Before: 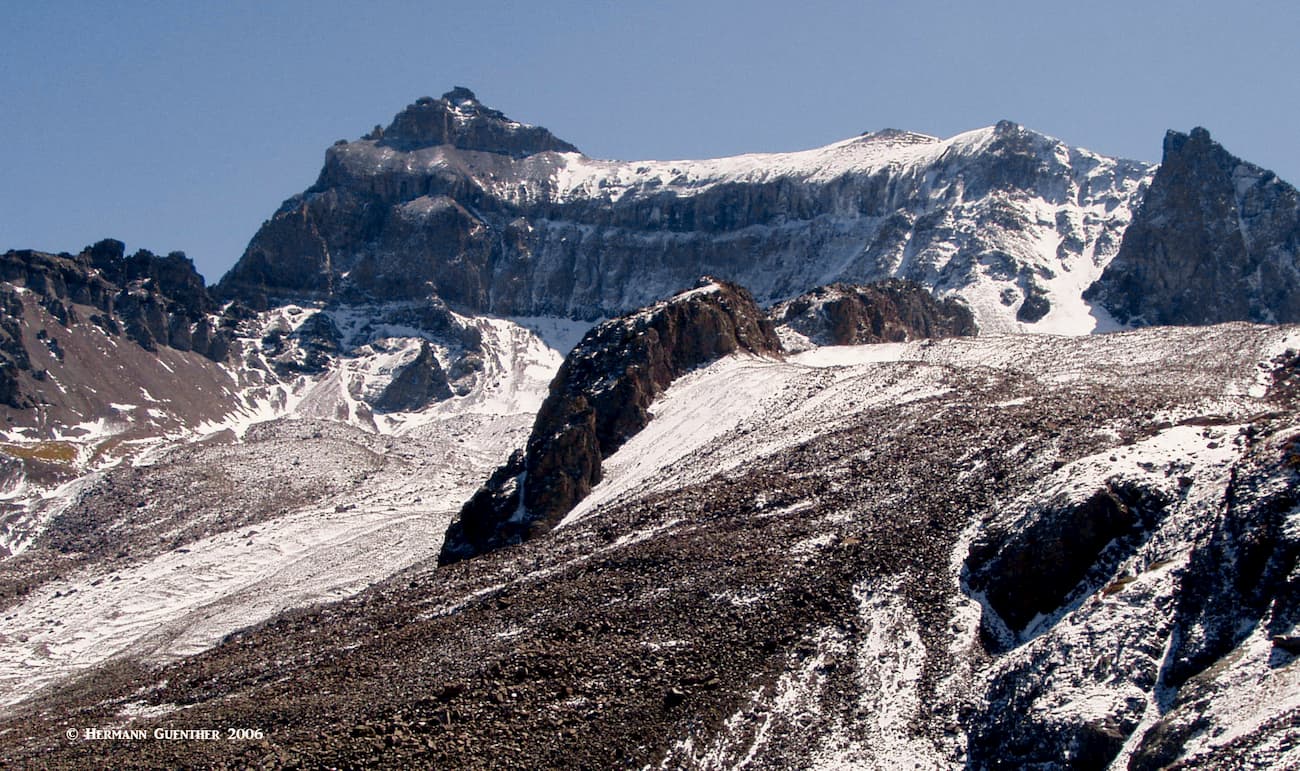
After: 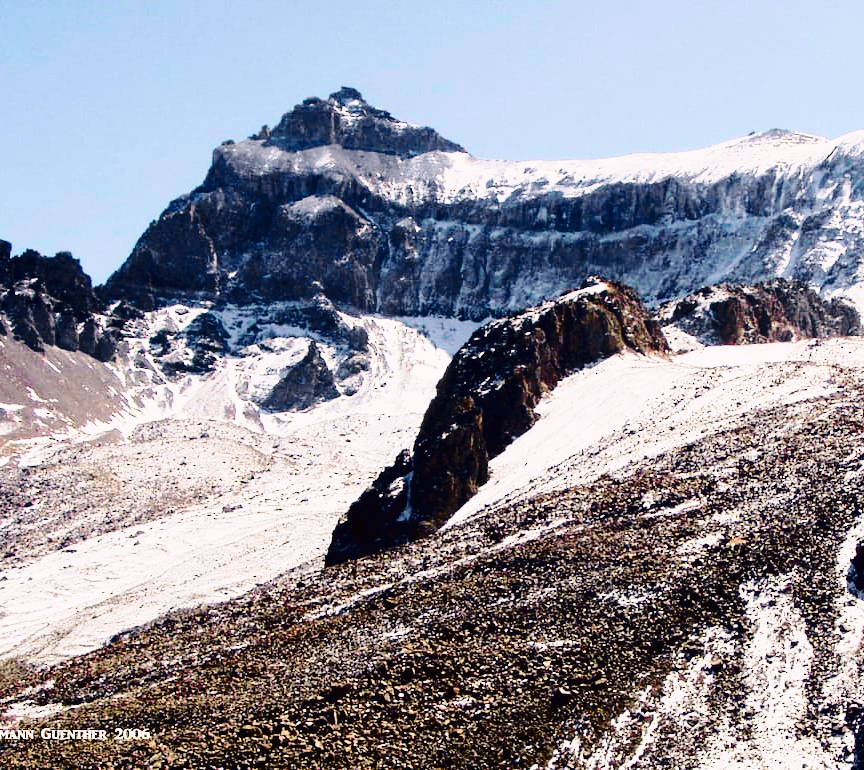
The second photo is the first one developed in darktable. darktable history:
crop and rotate: left 8.715%, right 24.813%
tone equalizer: edges refinement/feathering 500, mask exposure compensation -1.57 EV, preserve details no
base curve: curves: ch0 [(0, 0) (0.028, 0.03) (0.121, 0.232) (0.46, 0.748) (0.859, 0.968) (1, 1)], preserve colors none
tone curve: curves: ch0 [(0, 0.011) (0.053, 0.026) (0.174, 0.115) (0.398, 0.444) (0.673, 0.775) (0.829, 0.906) (0.991, 0.981)]; ch1 [(0, 0) (0.276, 0.206) (0.409, 0.383) (0.473, 0.458) (0.492, 0.501) (0.512, 0.513) (0.54, 0.543) (0.585, 0.617) (0.659, 0.686) (0.78, 0.8) (1, 1)]; ch2 [(0, 0) (0.438, 0.449) (0.473, 0.469) (0.503, 0.5) (0.523, 0.534) (0.562, 0.594) (0.612, 0.635) (0.695, 0.713) (1, 1)], color space Lab, independent channels, preserve colors none
